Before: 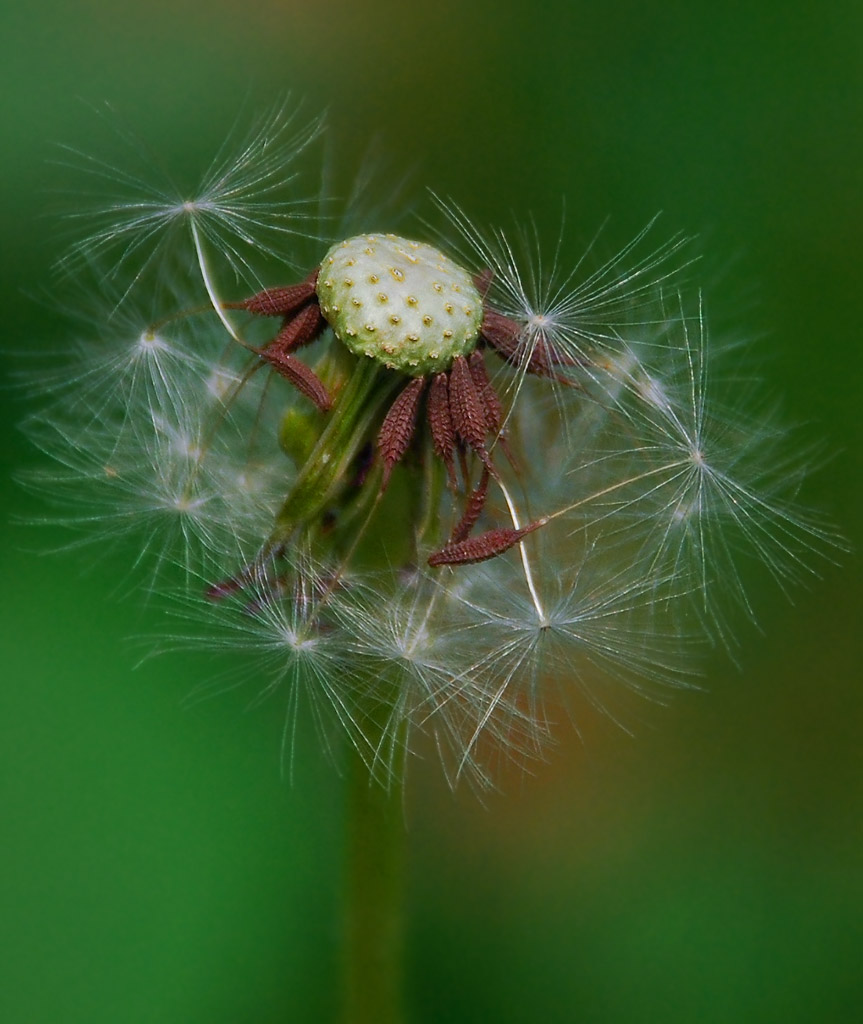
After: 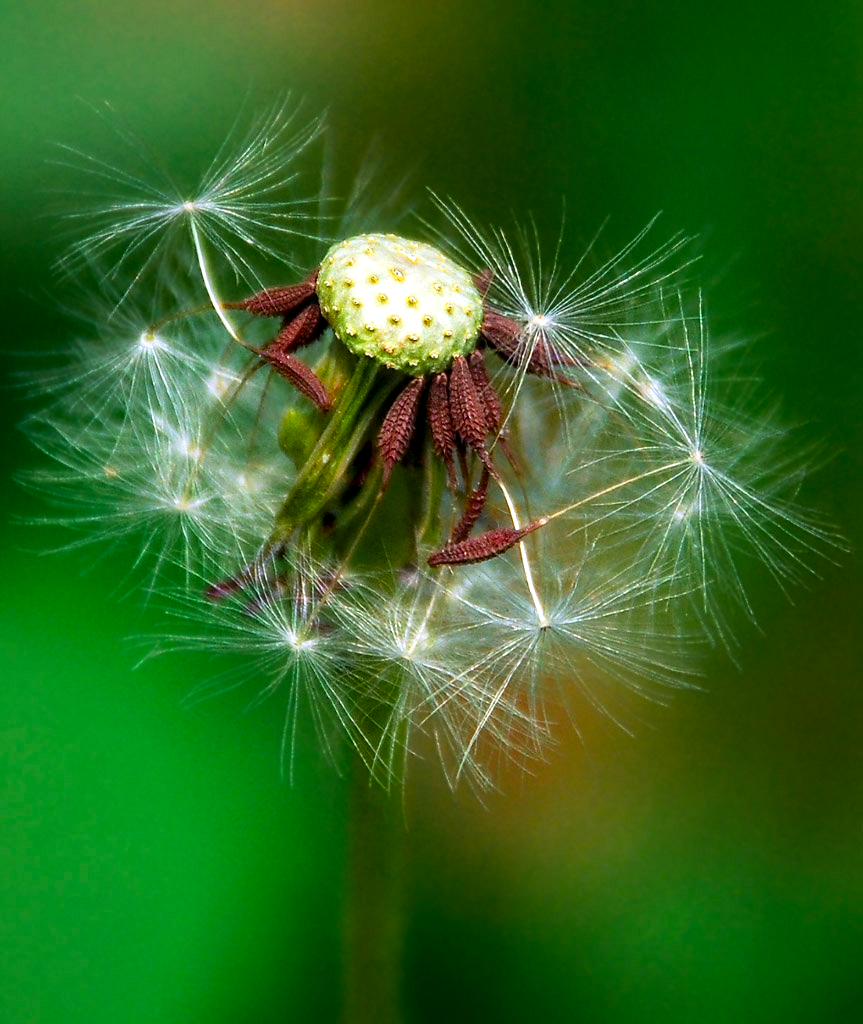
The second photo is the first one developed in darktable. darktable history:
local contrast: detail 130%
exposure: compensate exposure bias true, compensate highlight preservation false
contrast brightness saturation: contrast 0.089, saturation 0.278
tone equalizer: -8 EV -1.12 EV, -7 EV -1.01 EV, -6 EV -0.862 EV, -5 EV -0.568 EV, -3 EV 0.583 EV, -2 EV 0.893 EV, -1 EV 1.01 EV, +0 EV 1.07 EV
